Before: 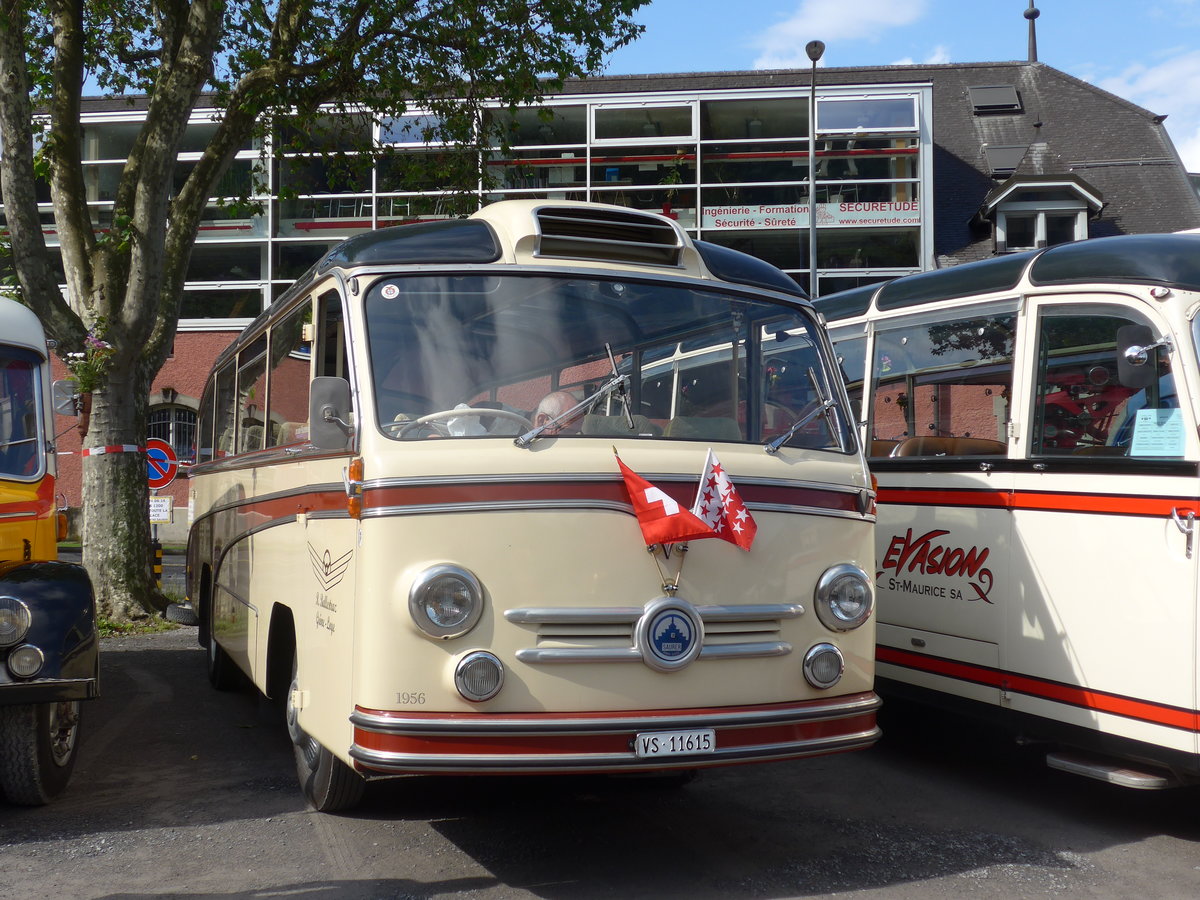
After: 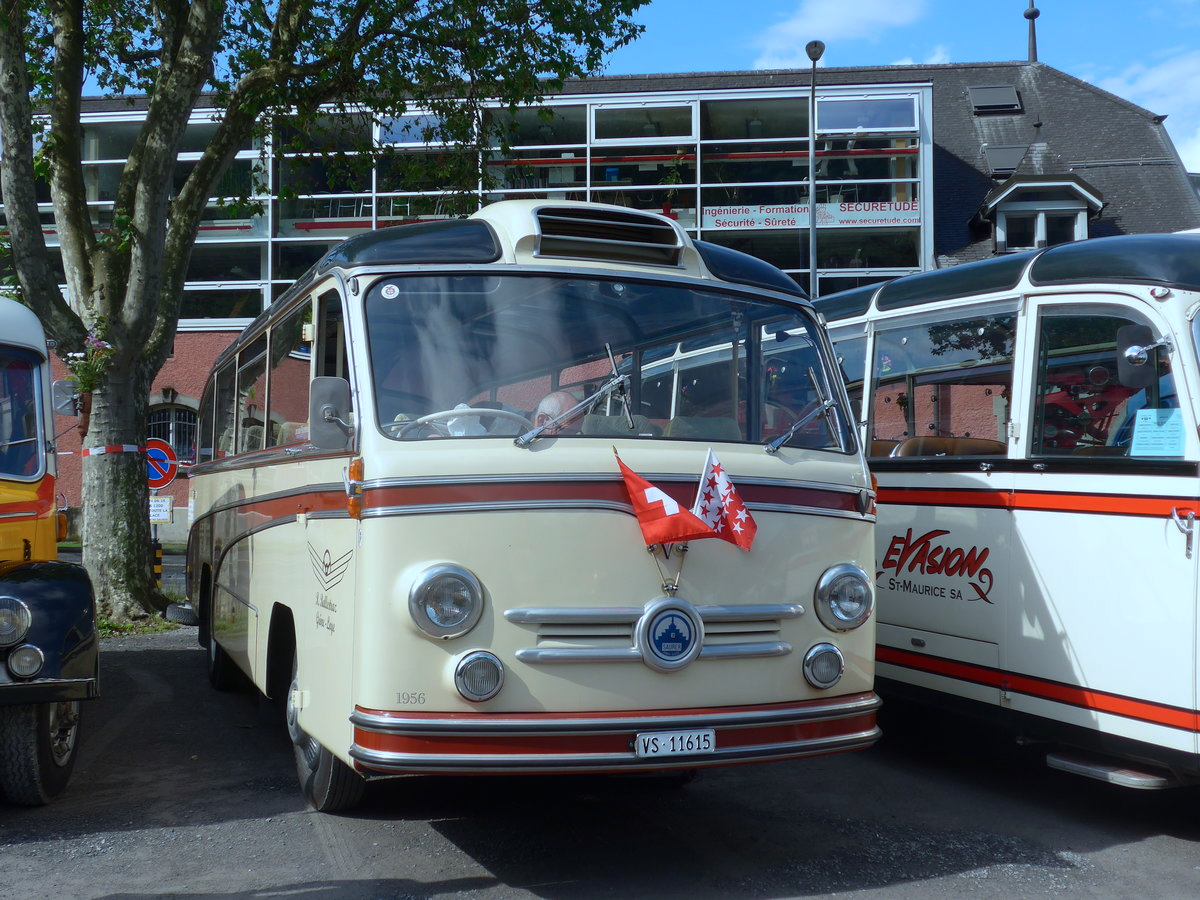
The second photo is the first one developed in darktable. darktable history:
shadows and highlights: shadows -20.4, white point adjustment -1.88, highlights -34.76
color calibration: illuminant Planckian (black body), x 0.378, y 0.374, temperature 4070.7 K
